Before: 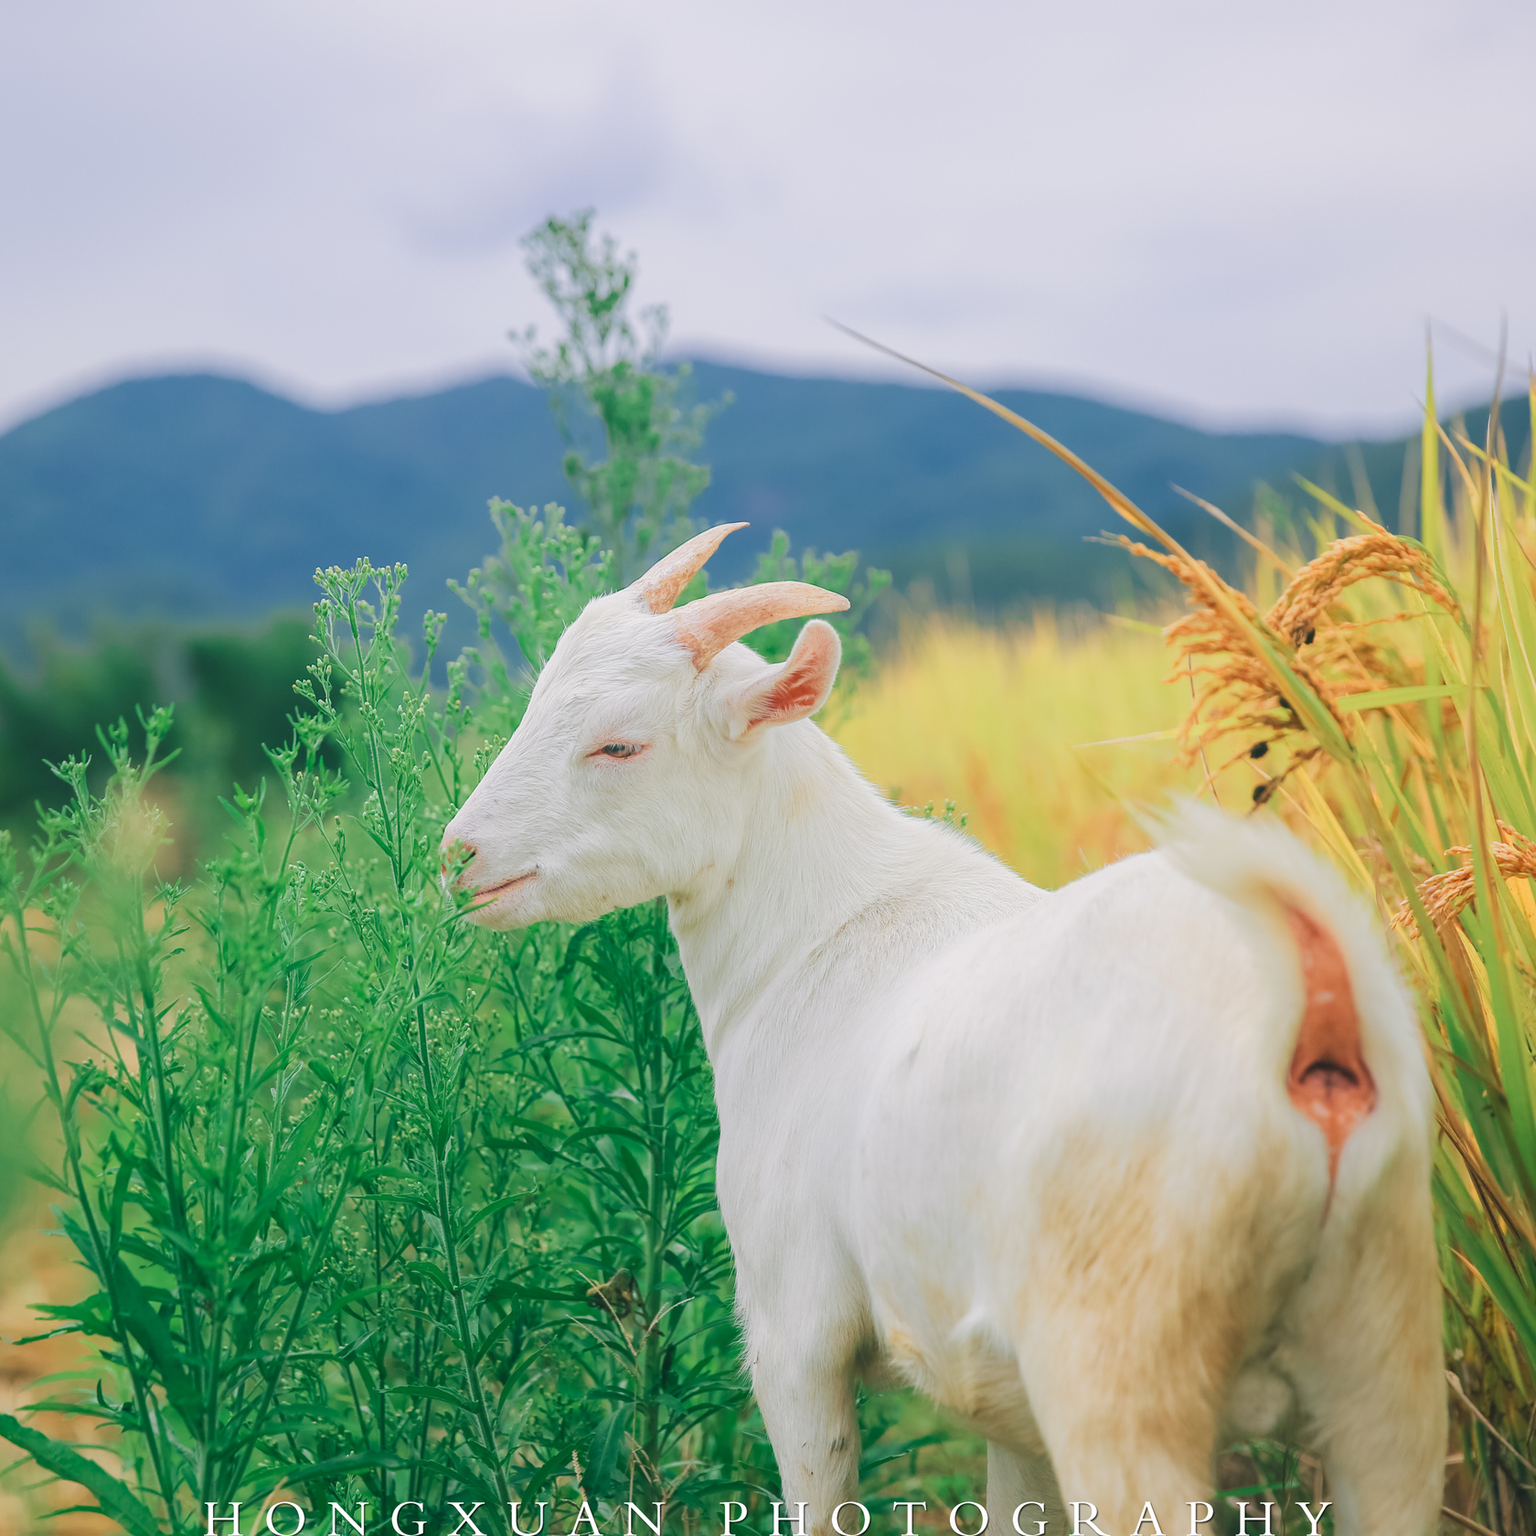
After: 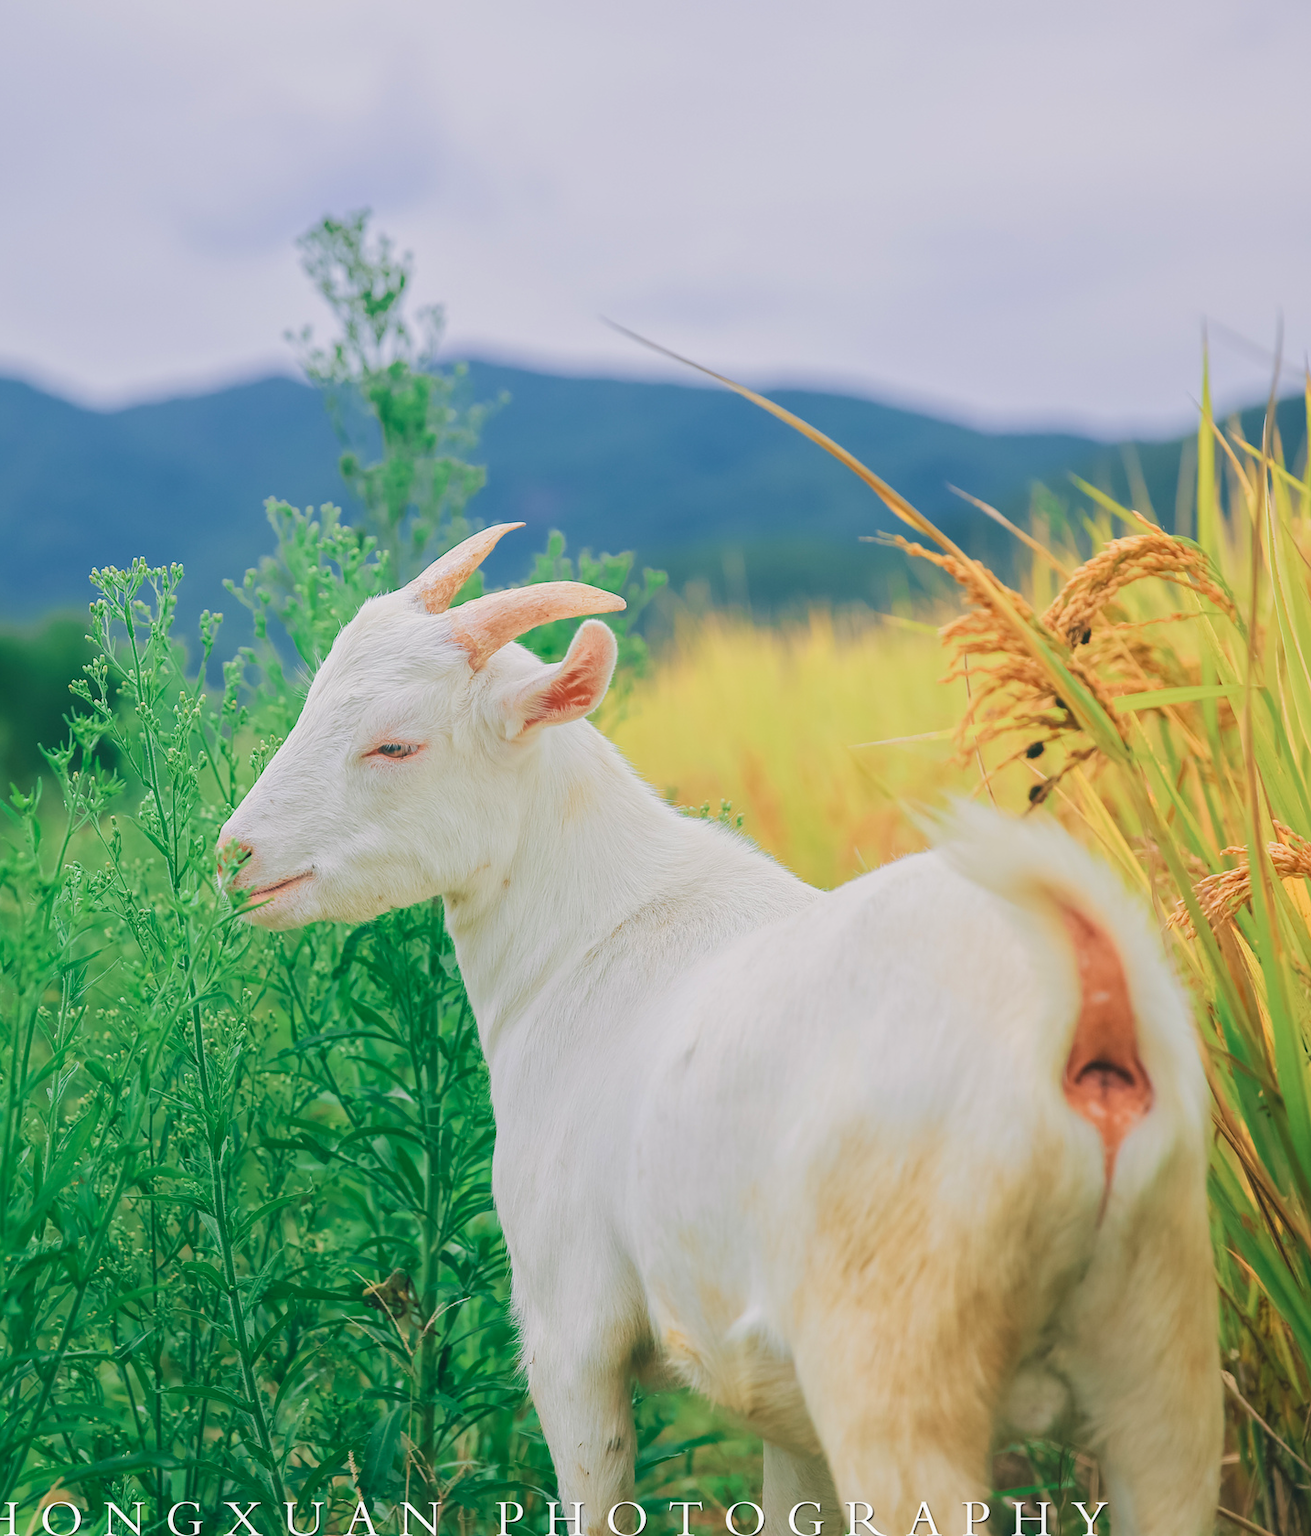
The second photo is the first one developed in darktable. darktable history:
velvia: strength 17%
tone equalizer: -8 EV -0.002 EV, -7 EV 0.005 EV, -6 EV -0.009 EV, -5 EV 0.011 EV, -4 EV -0.012 EV, -3 EV 0.007 EV, -2 EV -0.062 EV, -1 EV -0.293 EV, +0 EV -0.582 EV, smoothing diameter 2%, edges refinement/feathering 20, mask exposure compensation -1.57 EV, filter diffusion 5
crop and rotate: left 14.584%
